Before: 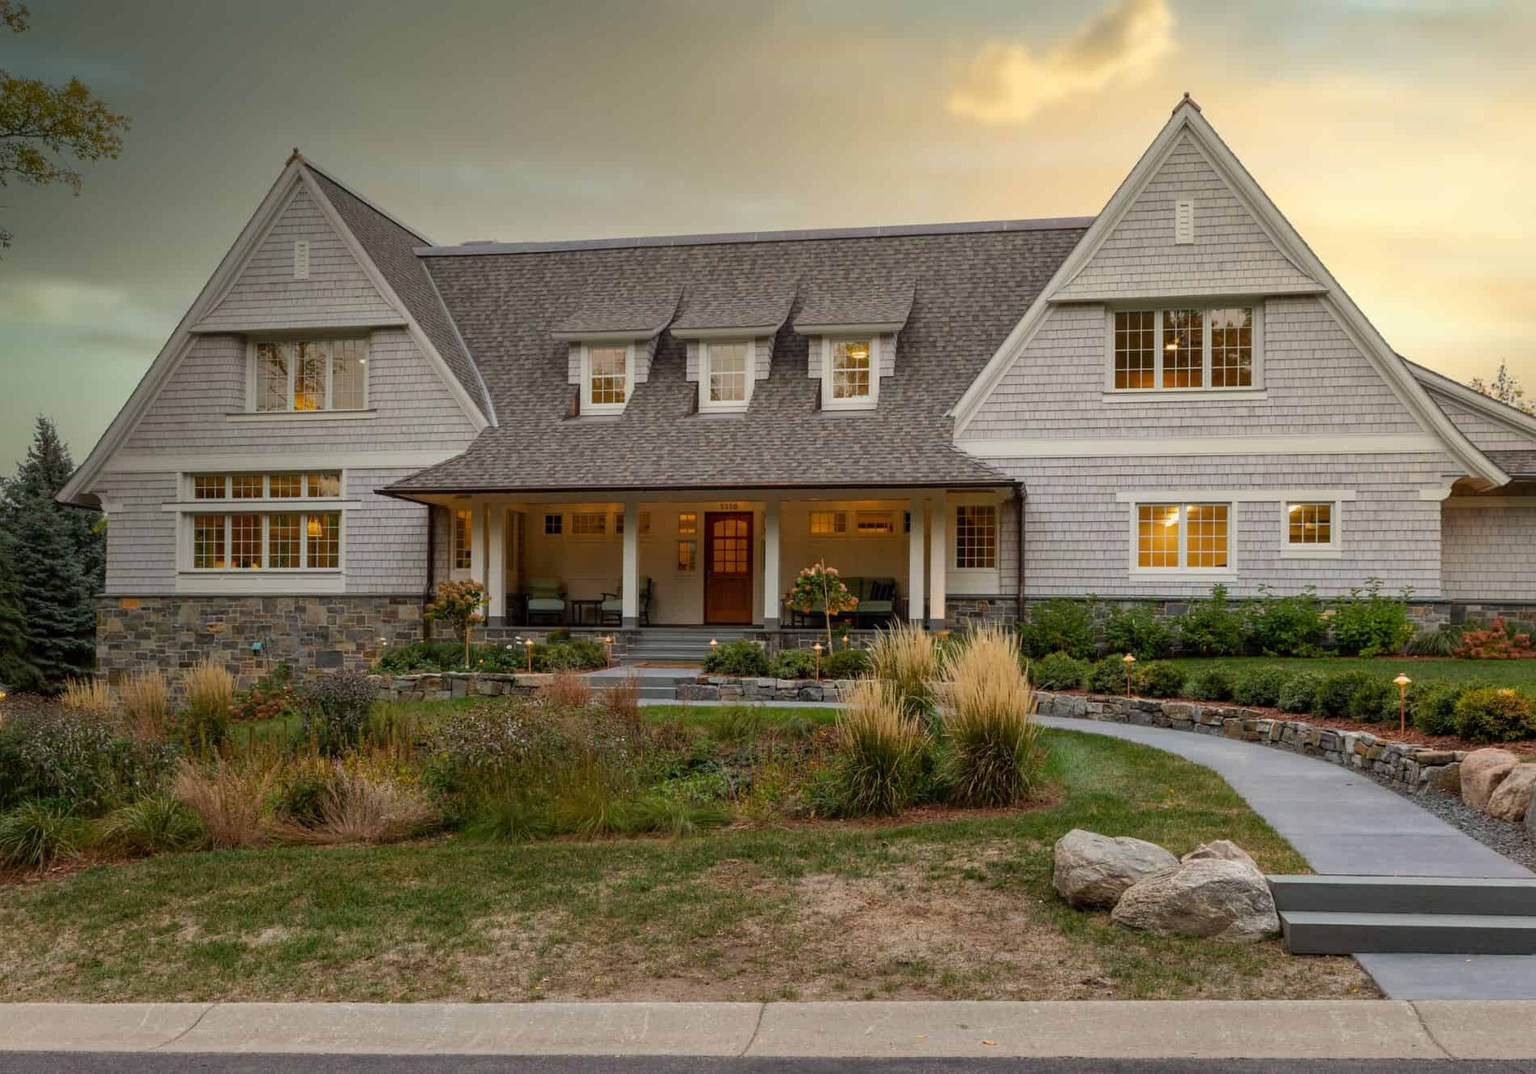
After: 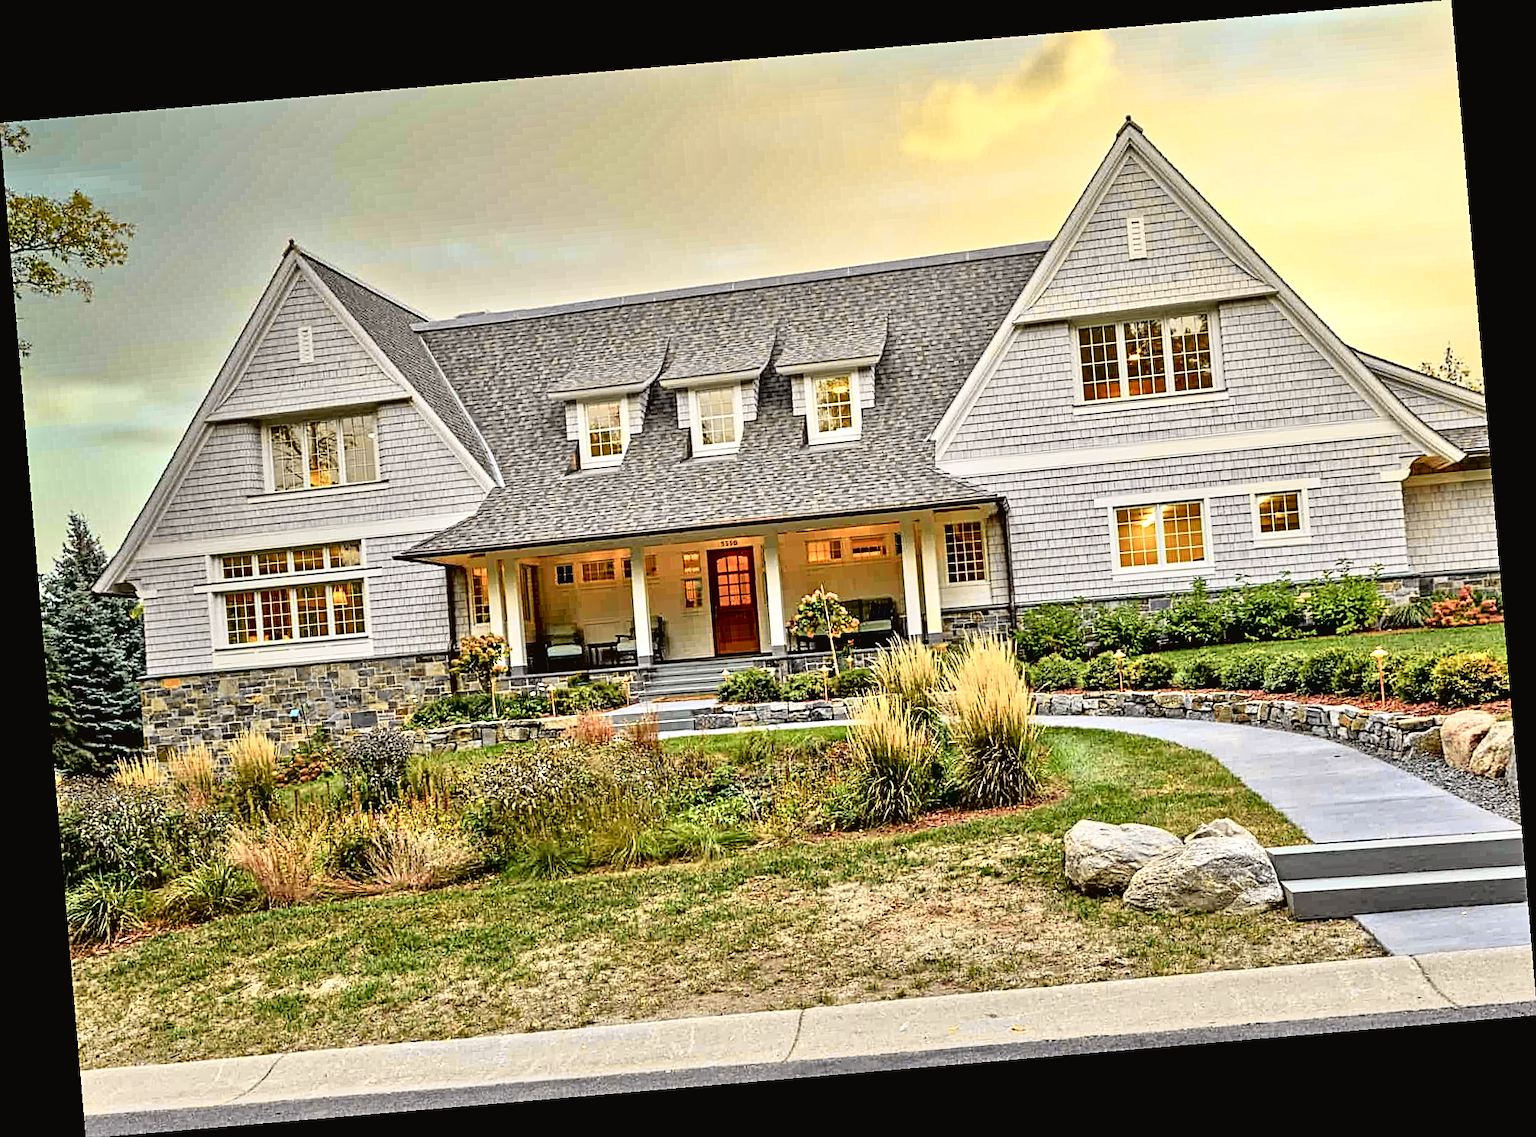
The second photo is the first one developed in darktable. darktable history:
rotate and perspective: rotation -4.86°, automatic cropping off
sharpen: on, module defaults
tone curve: curves: ch0 [(0, 0.024) (0.049, 0.038) (0.176, 0.162) (0.311, 0.337) (0.416, 0.471) (0.565, 0.658) (0.817, 0.911) (1, 1)]; ch1 [(0, 0) (0.339, 0.358) (0.445, 0.439) (0.476, 0.47) (0.504, 0.504) (0.53, 0.511) (0.557, 0.558) (0.627, 0.664) (0.728, 0.786) (1, 1)]; ch2 [(0, 0) (0.327, 0.324) (0.417, 0.44) (0.46, 0.453) (0.502, 0.504) (0.526, 0.52) (0.549, 0.561) (0.619, 0.657) (0.76, 0.765) (1, 1)], color space Lab, independent channels, preserve colors none
tone equalizer: -7 EV 0.15 EV, -6 EV 0.6 EV, -5 EV 1.15 EV, -4 EV 1.33 EV, -3 EV 1.15 EV, -2 EV 0.6 EV, -1 EV 0.15 EV, mask exposure compensation -0.5 EV
contrast equalizer: octaves 7, y [[0.5, 0.542, 0.583, 0.625, 0.667, 0.708], [0.5 ×6], [0.5 ×6], [0 ×6], [0 ×6]]
